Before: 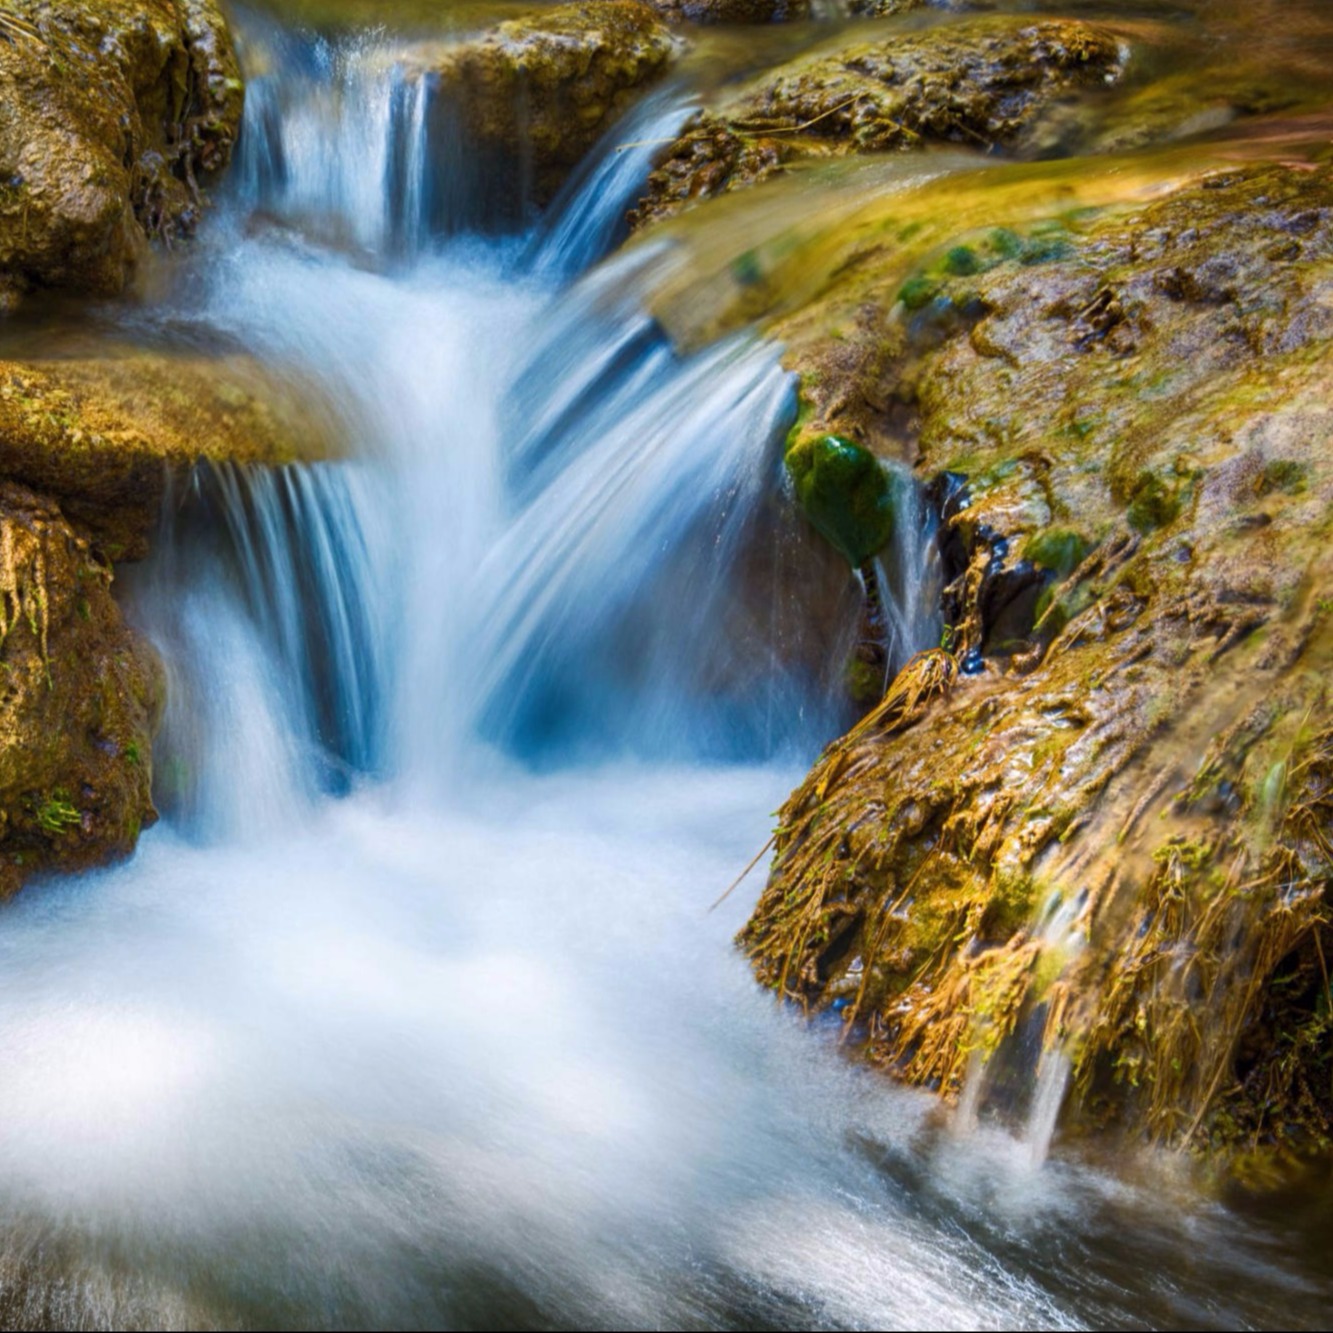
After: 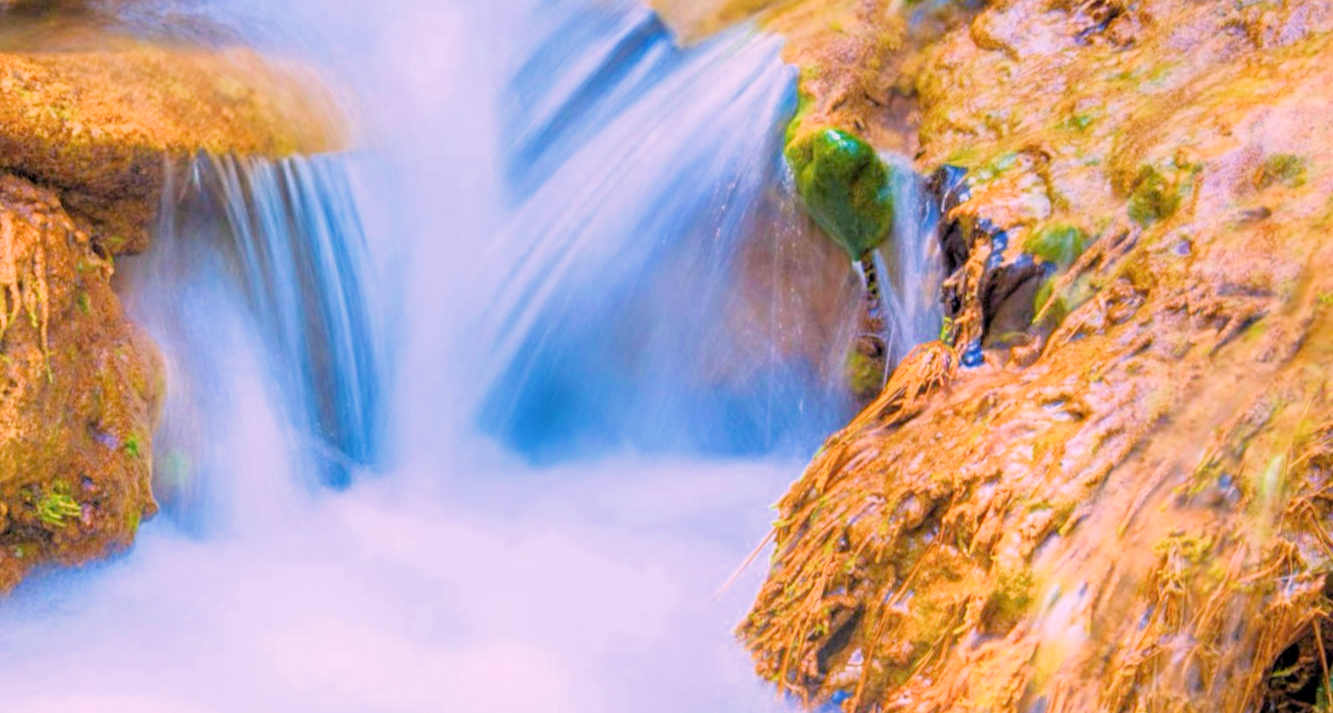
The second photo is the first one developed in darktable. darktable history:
filmic rgb: middle gray luminance 3.44%, black relative exposure -5.92 EV, white relative exposure 6.33 EV, threshold 6 EV, dynamic range scaling 22.4%, target black luminance 0%, hardness 2.33, latitude 45.85%, contrast 0.78, highlights saturation mix 100%, shadows ↔ highlights balance 0.033%, add noise in highlights 0, preserve chrominance max RGB, color science v3 (2019), use custom middle-gray values true, iterations of high-quality reconstruction 0, contrast in highlights soft, enable highlight reconstruction true
crop and rotate: top 23.043%, bottom 23.437%
white balance: red 1.188, blue 1.11
